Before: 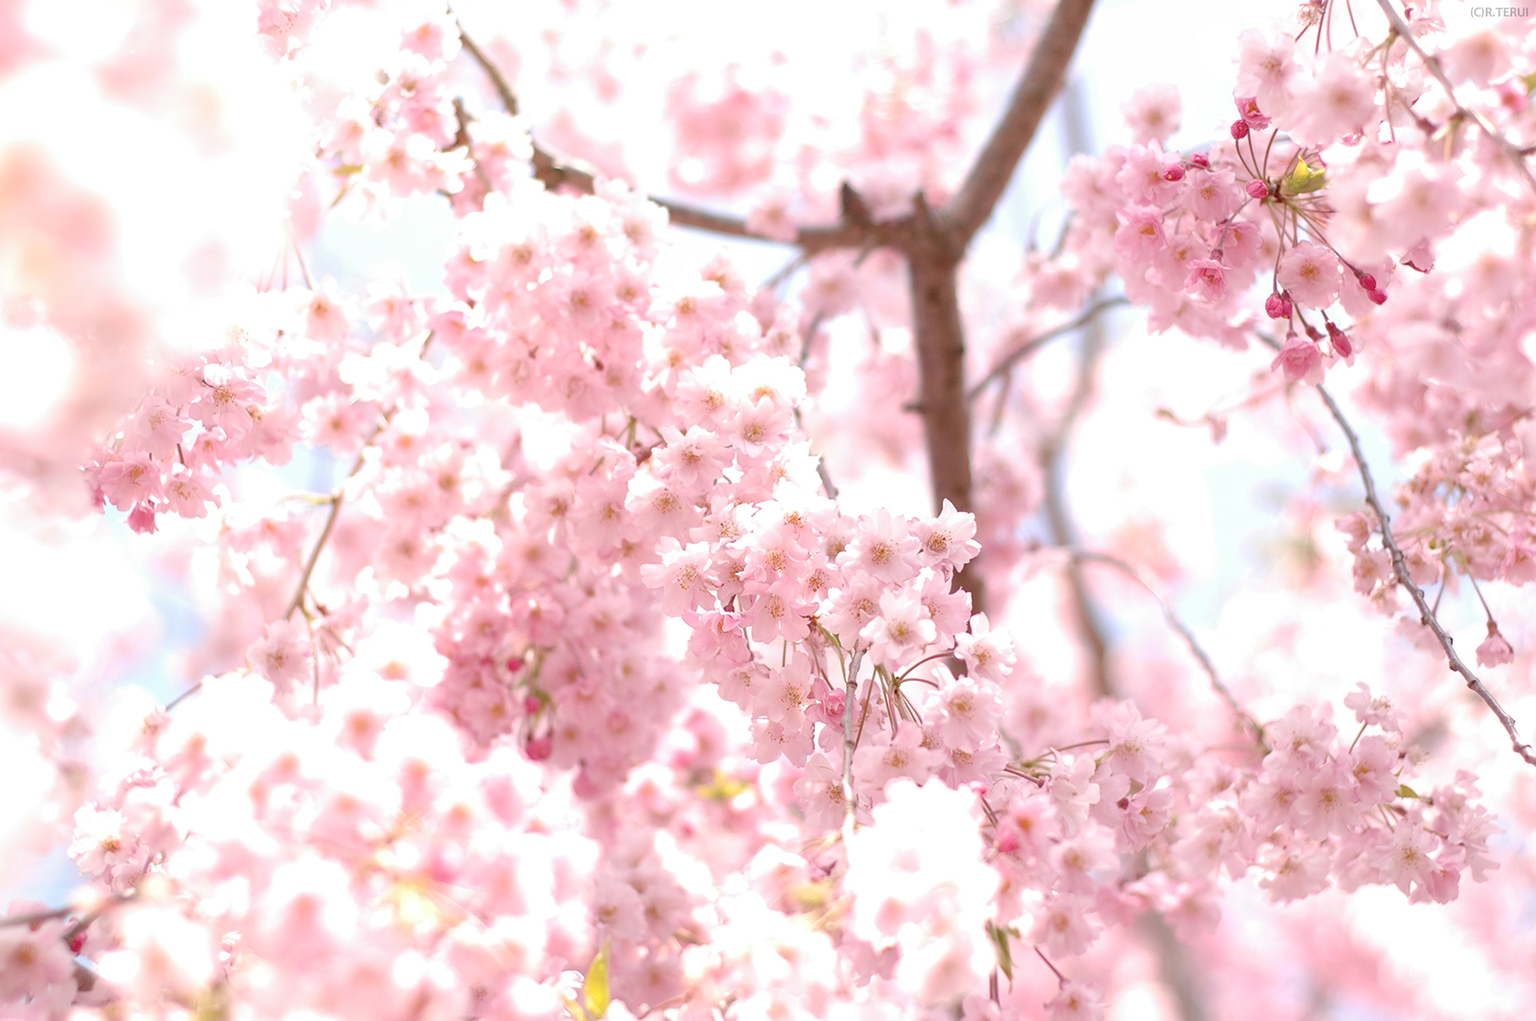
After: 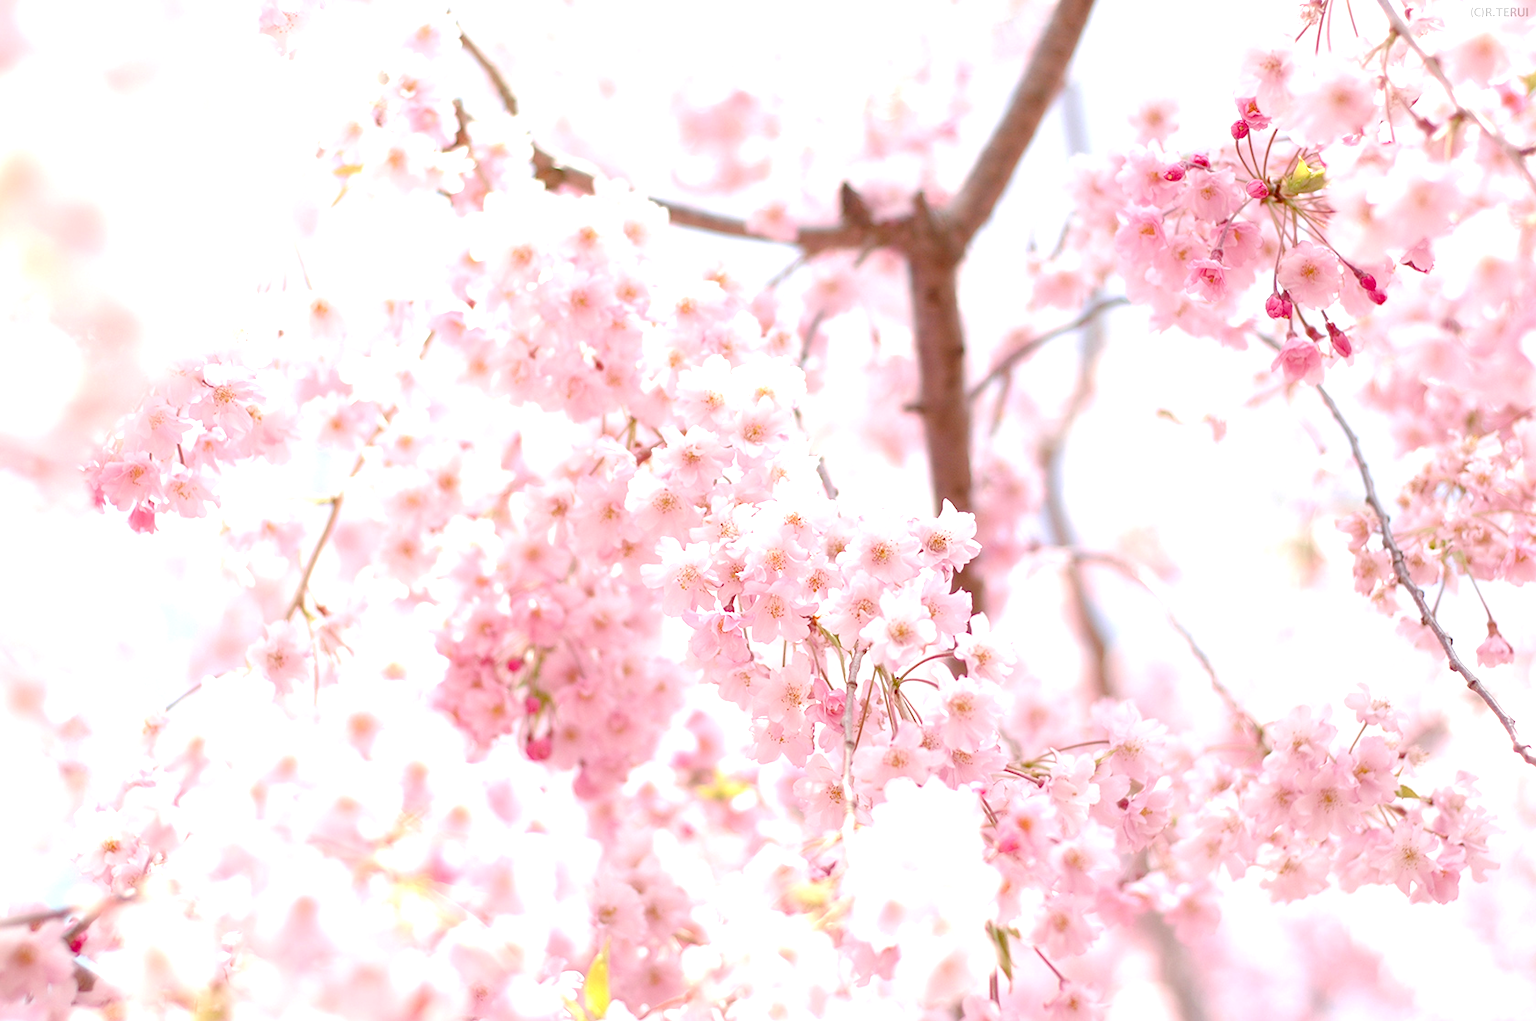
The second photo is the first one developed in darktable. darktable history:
tone equalizer: -8 EV -0.397 EV, -7 EV -0.421 EV, -6 EV -0.343 EV, -5 EV -0.23 EV, -3 EV 0.25 EV, -2 EV 0.354 EV, -1 EV 0.365 EV, +0 EV 0.391 EV, mask exposure compensation -0.51 EV
color balance rgb: linear chroma grading › shadows -7.575%, linear chroma grading › global chroma 9.982%, perceptual saturation grading › global saturation 0.965%, perceptual saturation grading › highlights -18.779%, perceptual saturation grading › mid-tones 7.229%, perceptual saturation grading › shadows 27.089%, global vibrance 18.78%
